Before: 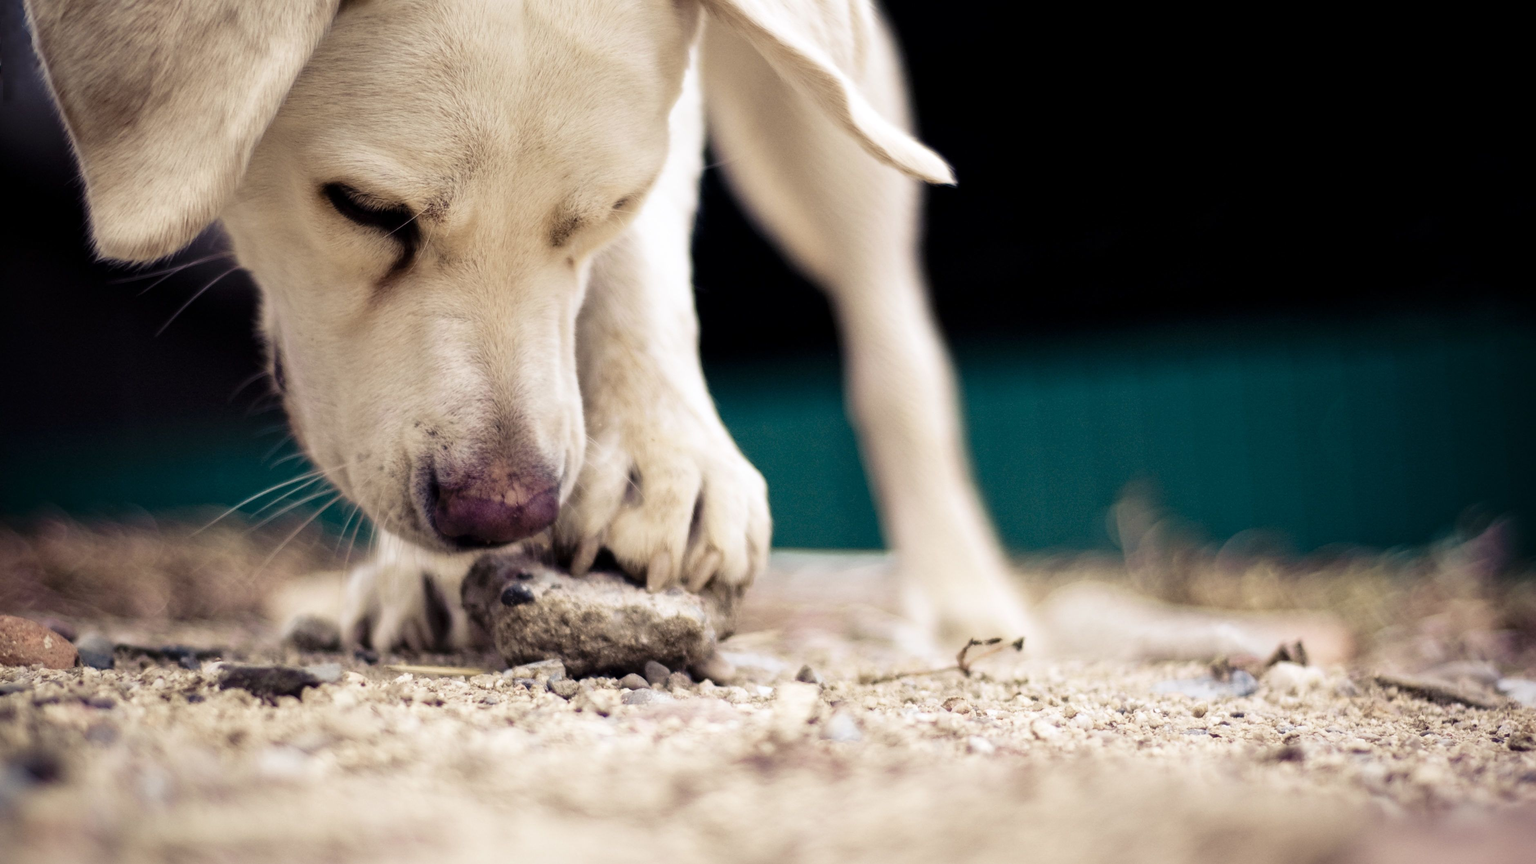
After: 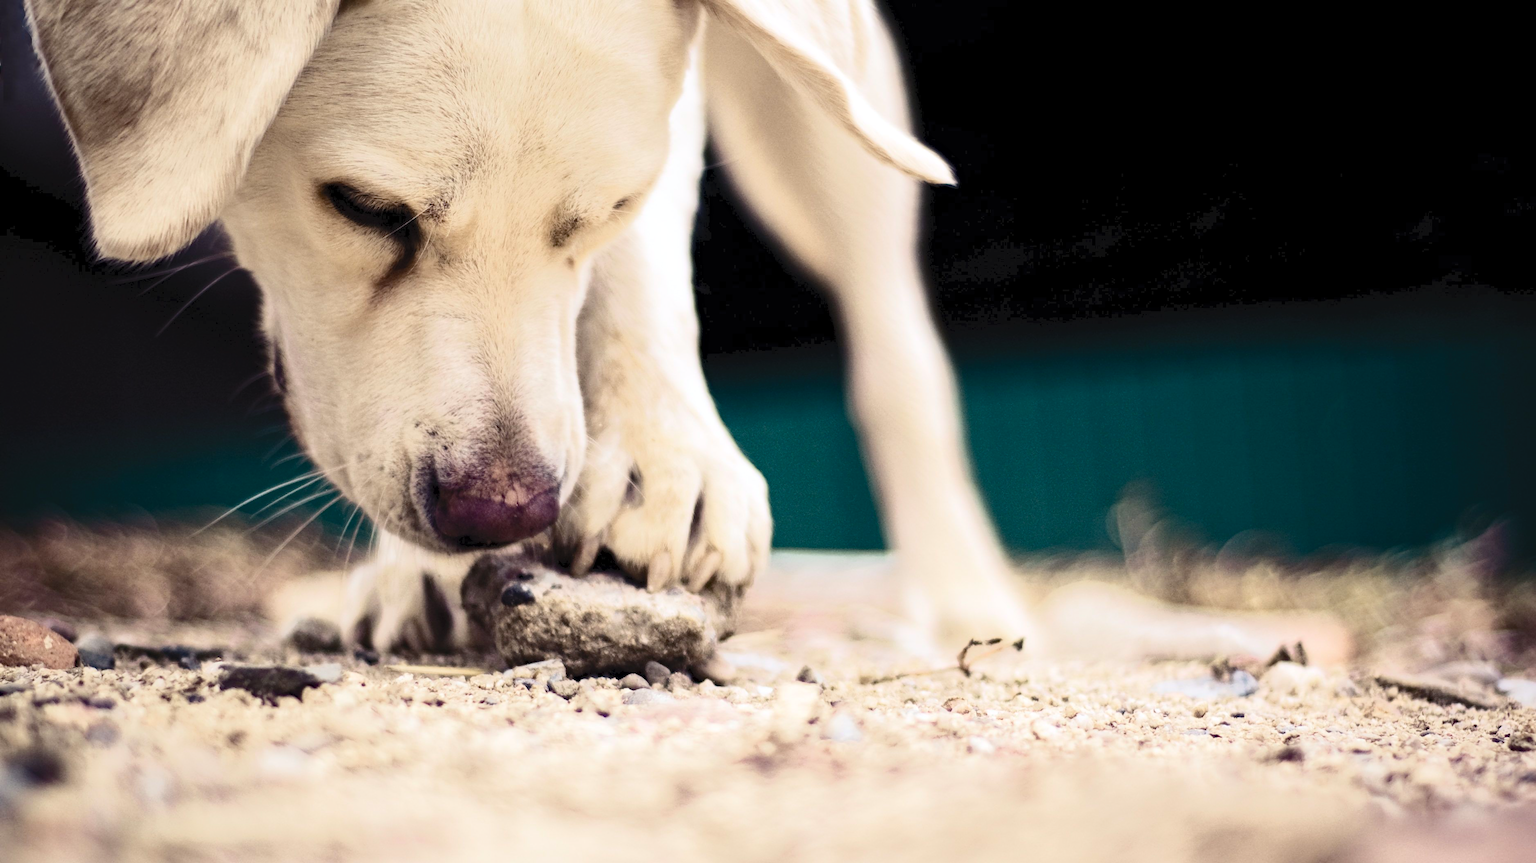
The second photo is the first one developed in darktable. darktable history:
tone curve: curves: ch0 [(0, 0) (0.003, 0.045) (0.011, 0.054) (0.025, 0.069) (0.044, 0.083) (0.069, 0.101) (0.1, 0.119) (0.136, 0.146) (0.177, 0.177) (0.224, 0.221) (0.277, 0.277) (0.335, 0.362) (0.399, 0.452) (0.468, 0.571) (0.543, 0.666) (0.623, 0.758) (0.709, 0.853) (0.801, 0.896) (0.898, 0.945) (1, 1)], color space Lab, independent channels, preserve colors none
haze removal: compatibility mode true, adaptive false
